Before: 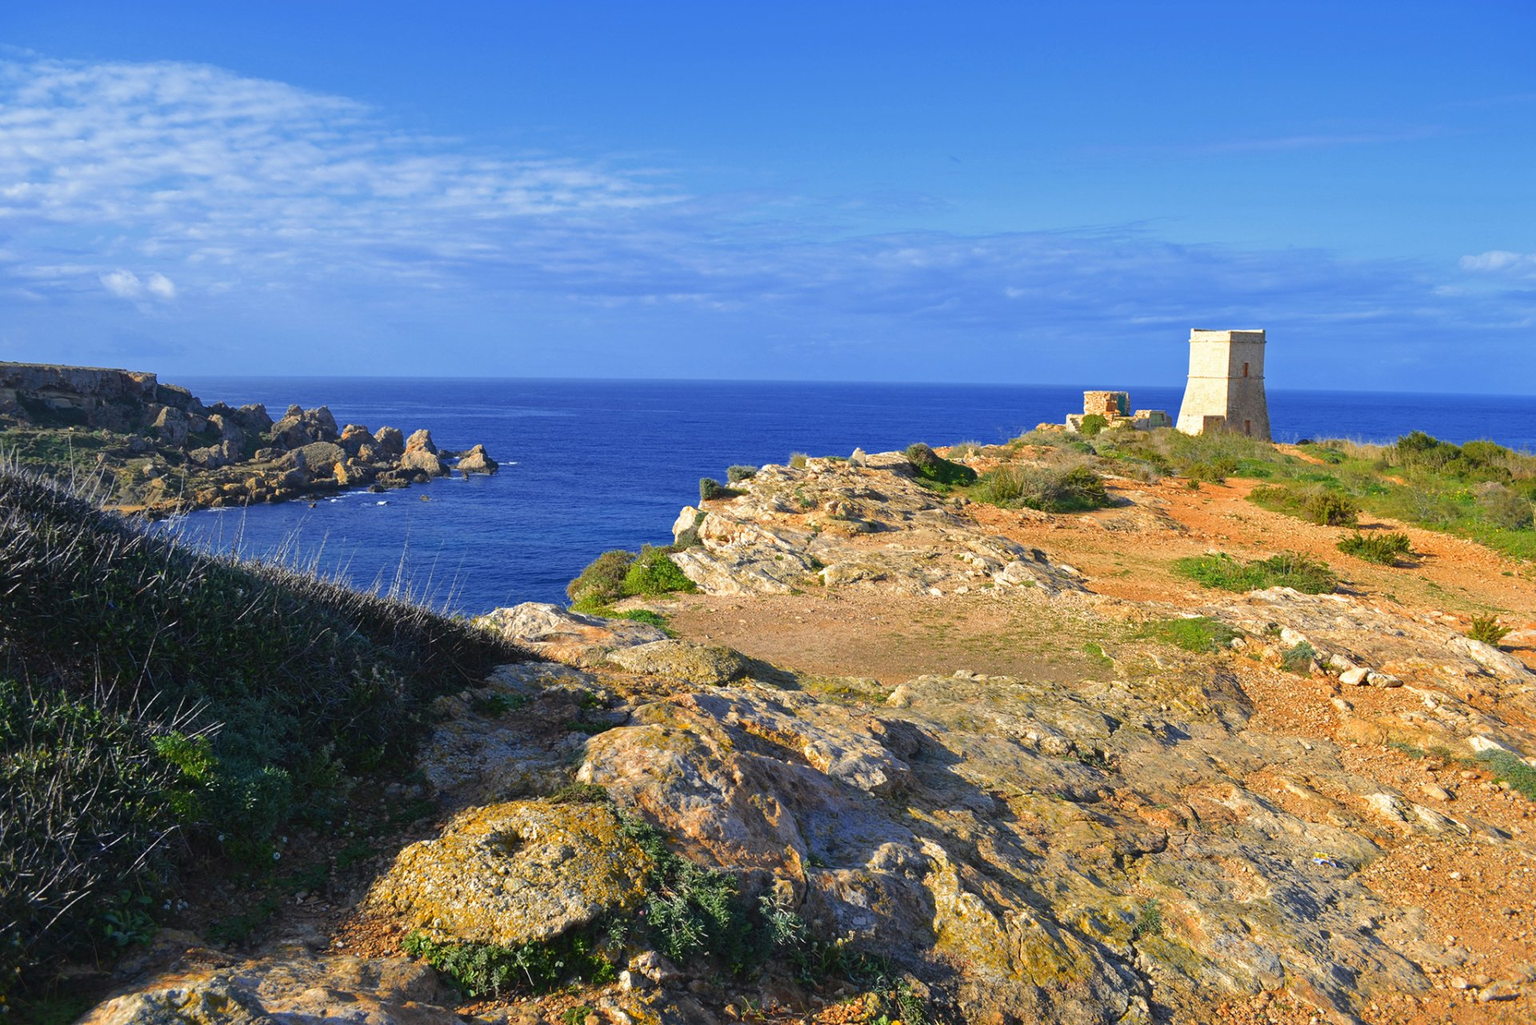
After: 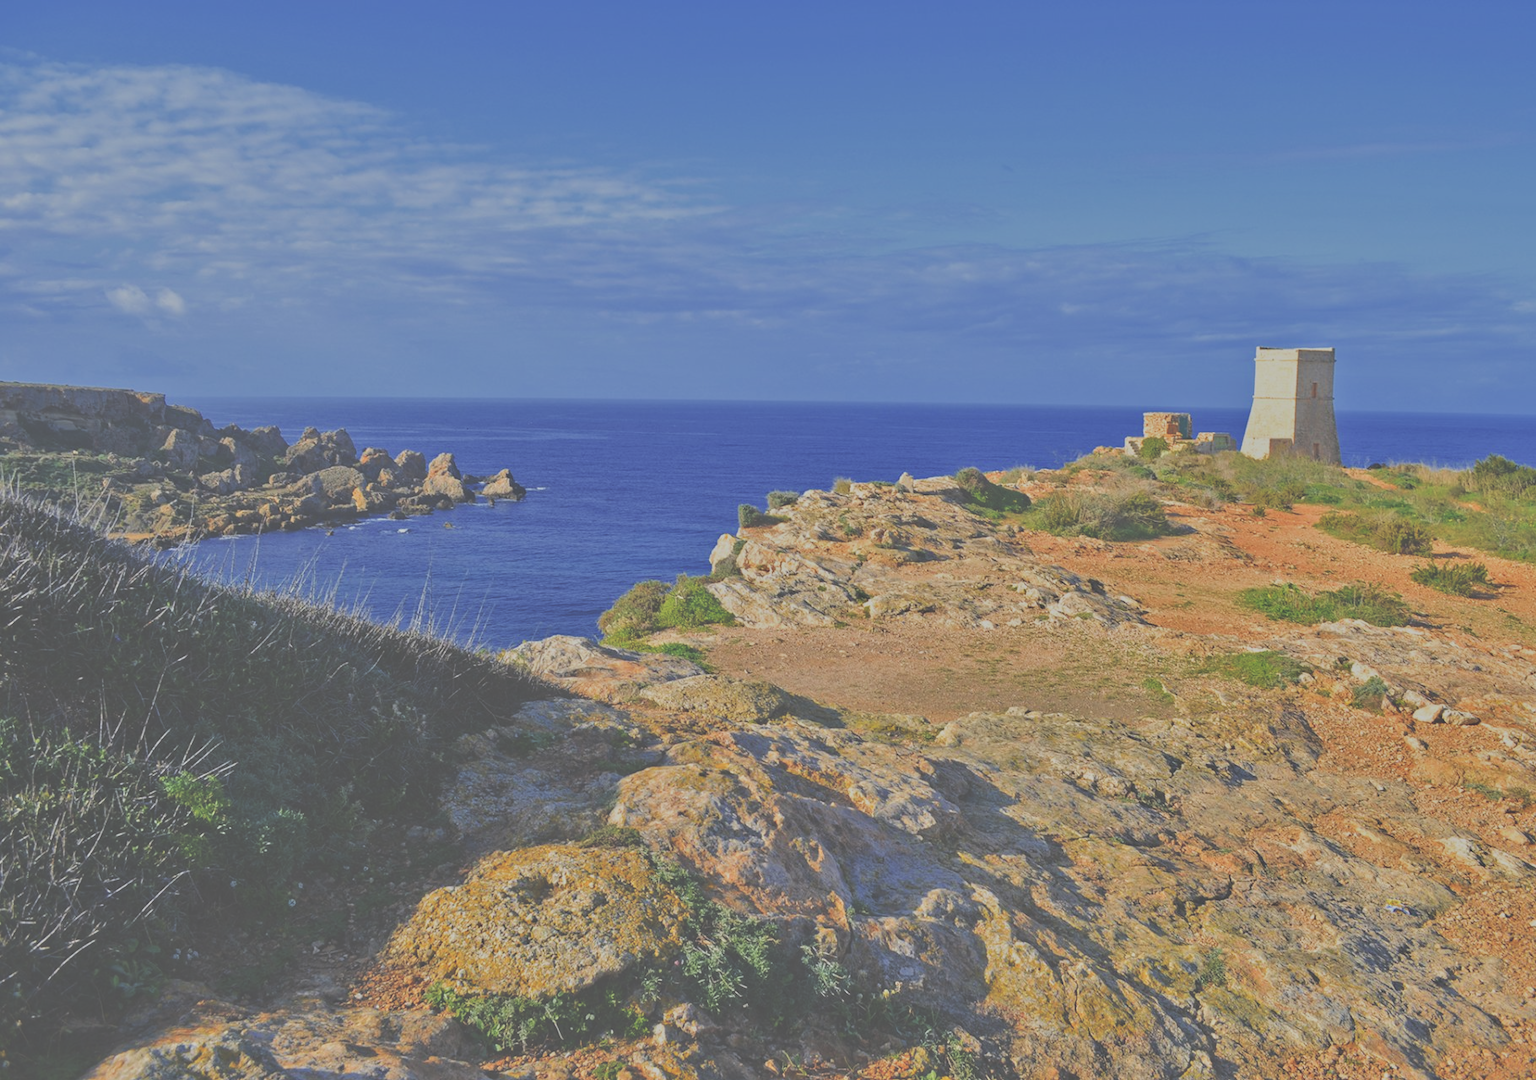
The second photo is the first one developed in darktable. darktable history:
tone equalizer: -8 EV -0.002 EV, -7 EV 0.005 EV, -6 EV -0.008 EV, -5 EV 0.007 EV, -4 EV -0.042 EV, -3 EV -0.233 EV, -2 EV -0.662 EV, -1 EV -0.983 EV, +0 EV -0.969 EV, smoothing diameter 2%, edges refinement/feathering 20, mask exposure compensation -1.57 EV, filter diffusion 5
shadows and highlights: shadows 22.7, highlights -48.71, soften with gaussian
crop and rotate: right 5.167%
exposure: black level correction -0.071, exposure 0.5 EV, compensate highlight preservation false
filmic rgb: black relative exposure -9.22 EV, white relative exposure 6.77 EV, hardness 3.07, contrast 1.05
